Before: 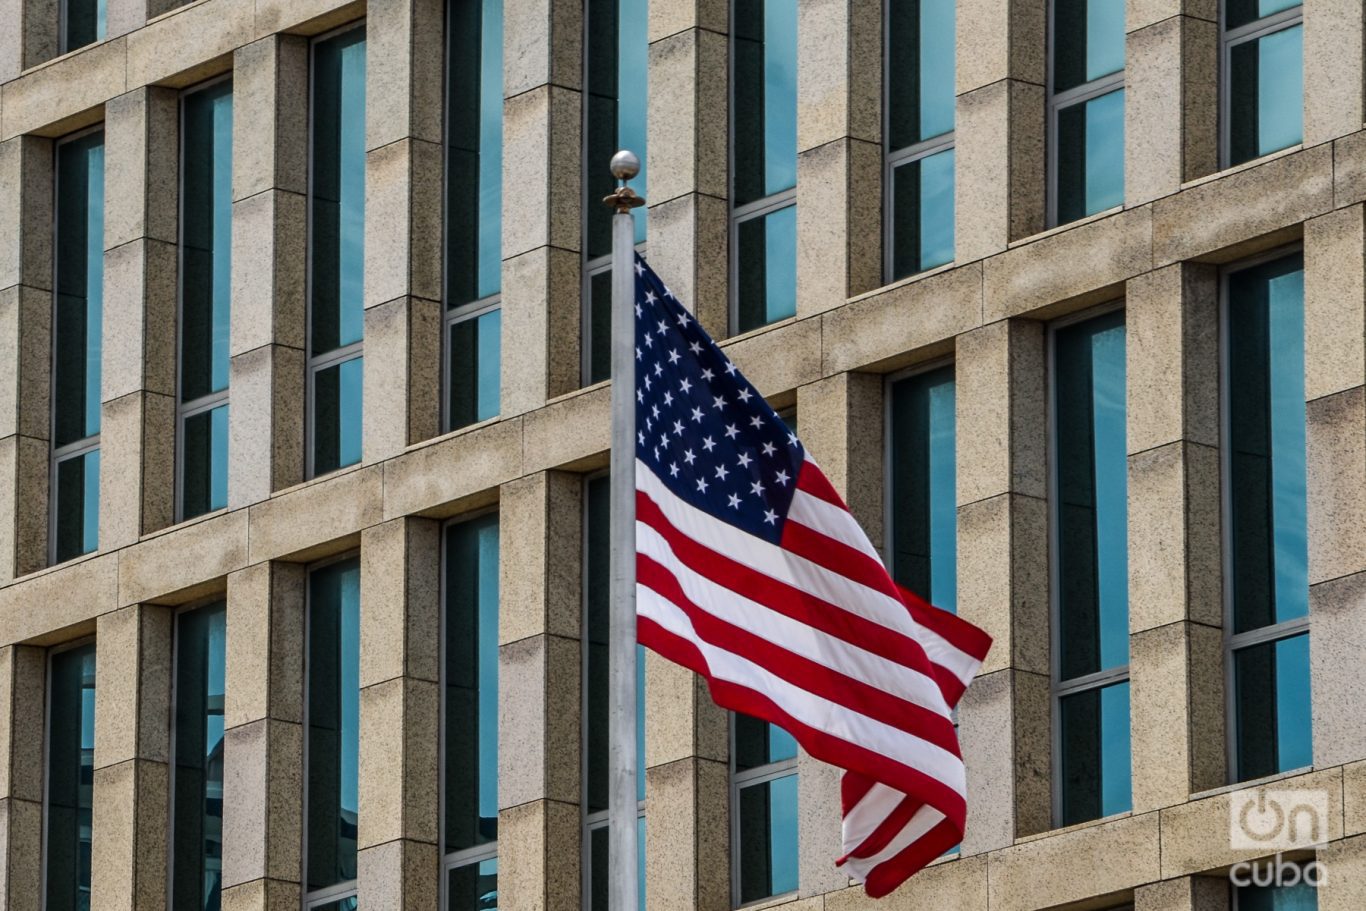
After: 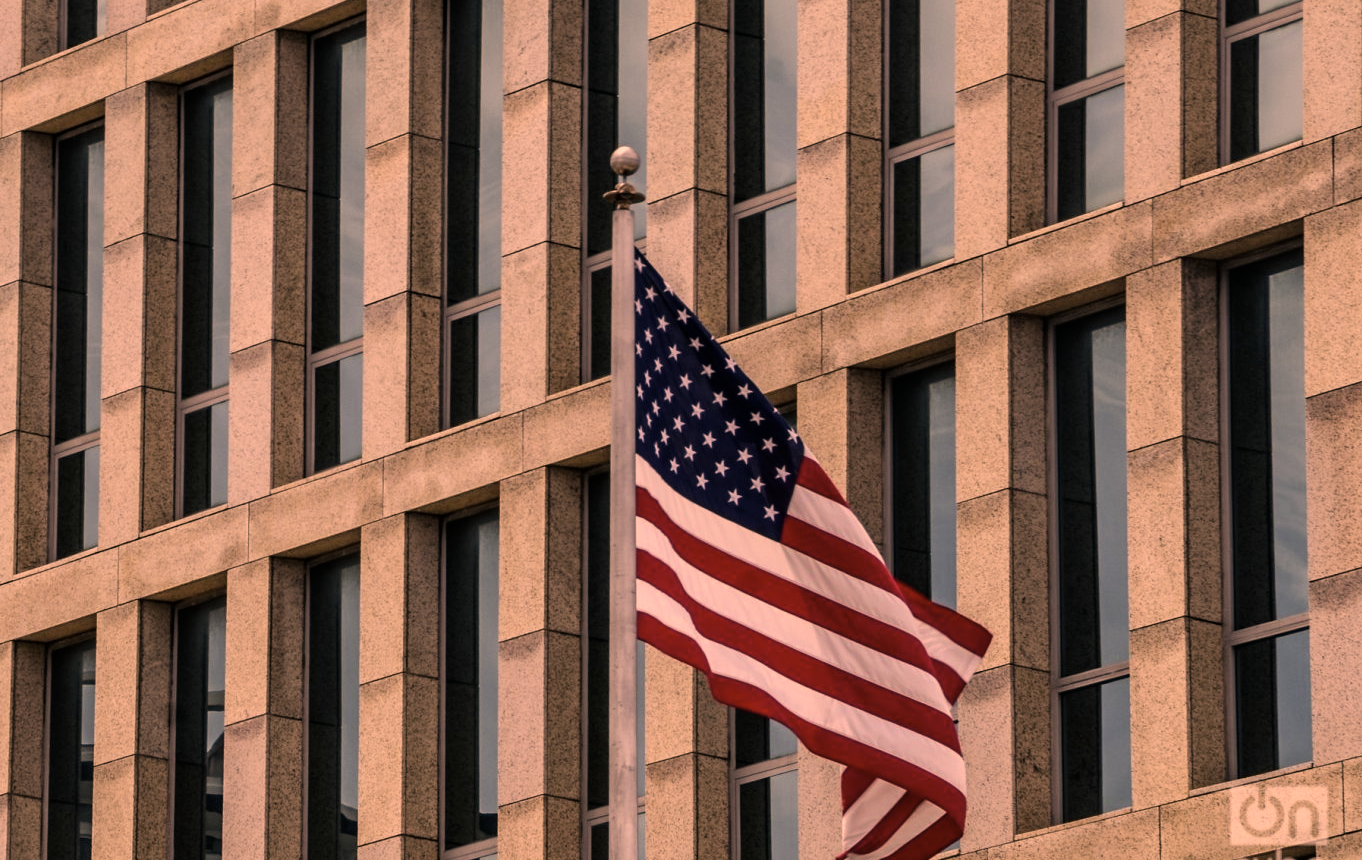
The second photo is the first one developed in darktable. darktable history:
filmic rgb: black relative exposure -9.5 EV, white relative exposure 3.02 EV, hardness 6.12
crop: top 0.448%, right 0.264%, bottom 5.045%
color correction: highlights a* 40, highlights b* 40, saturation 0.69
bloom: size 9%, threshold 100%, strength 7%
